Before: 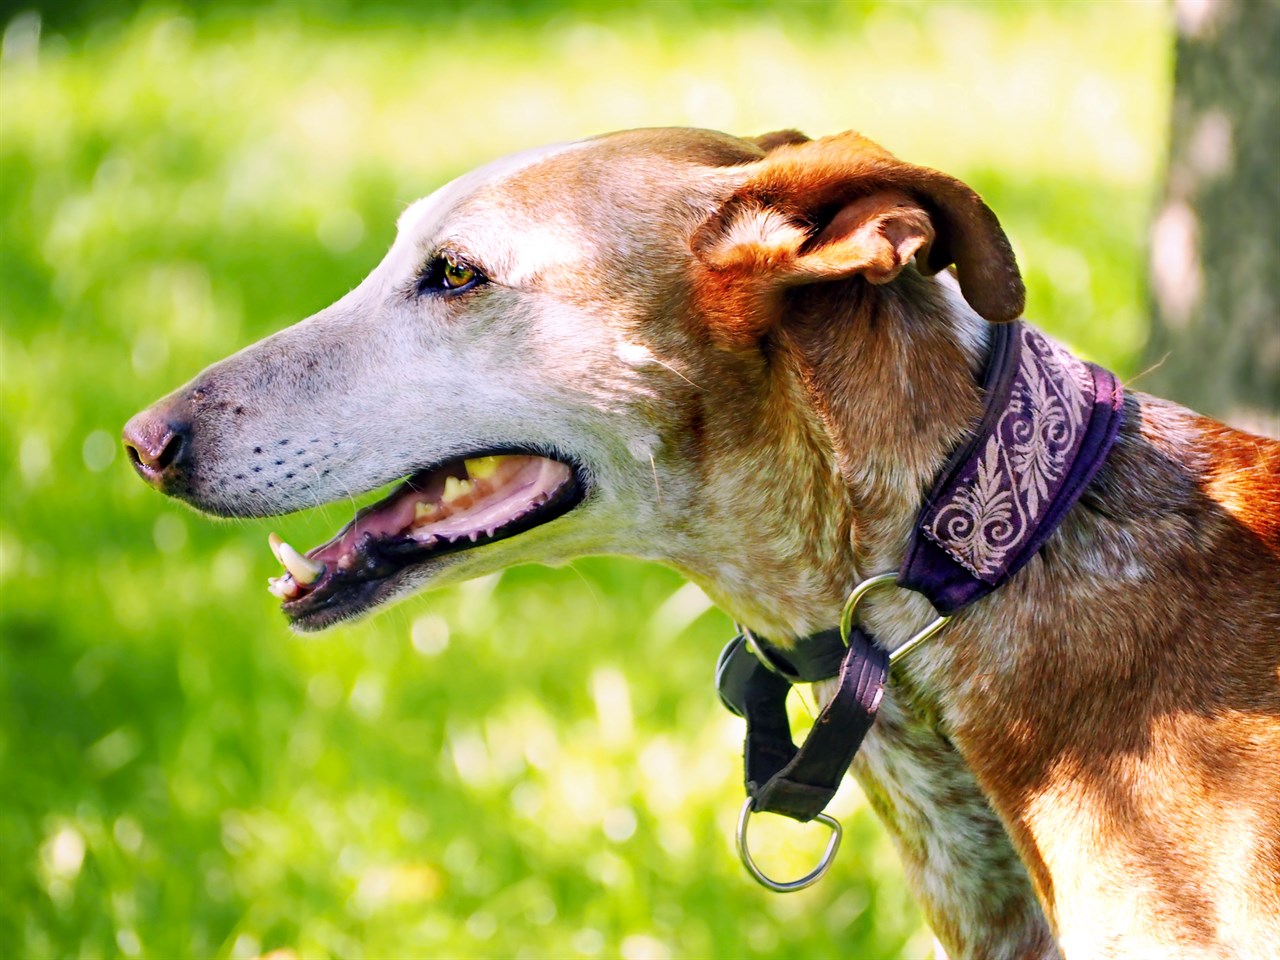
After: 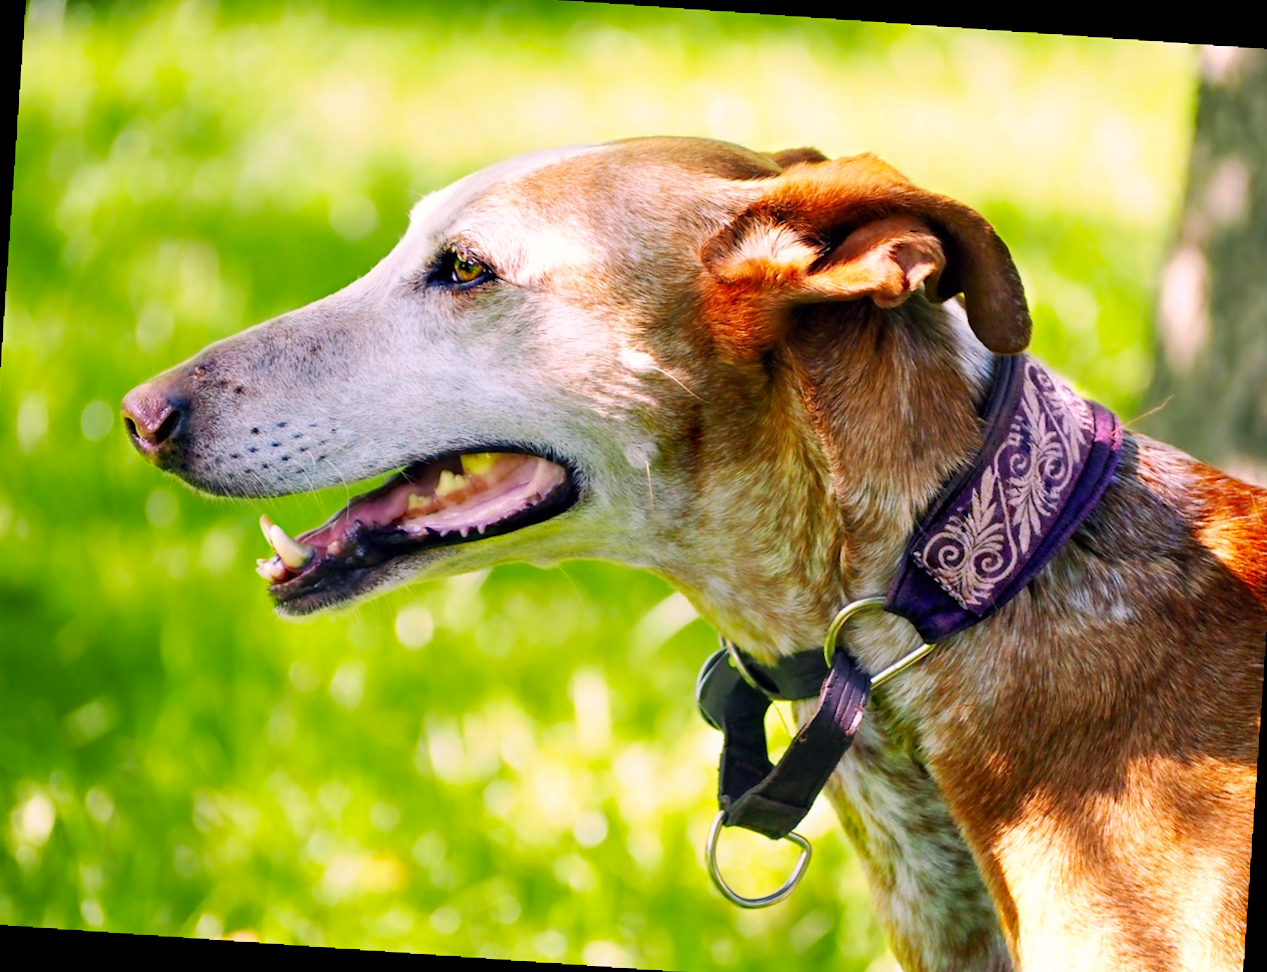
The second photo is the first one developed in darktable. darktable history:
crop and rotate: angle -1.69°
white balance: red 1, blue 1
rotate and perspective: rotation 2.27°, automatic cropping off
color correction: highlights a* 0.816, highlights b* 2.78, saturation 1.1
